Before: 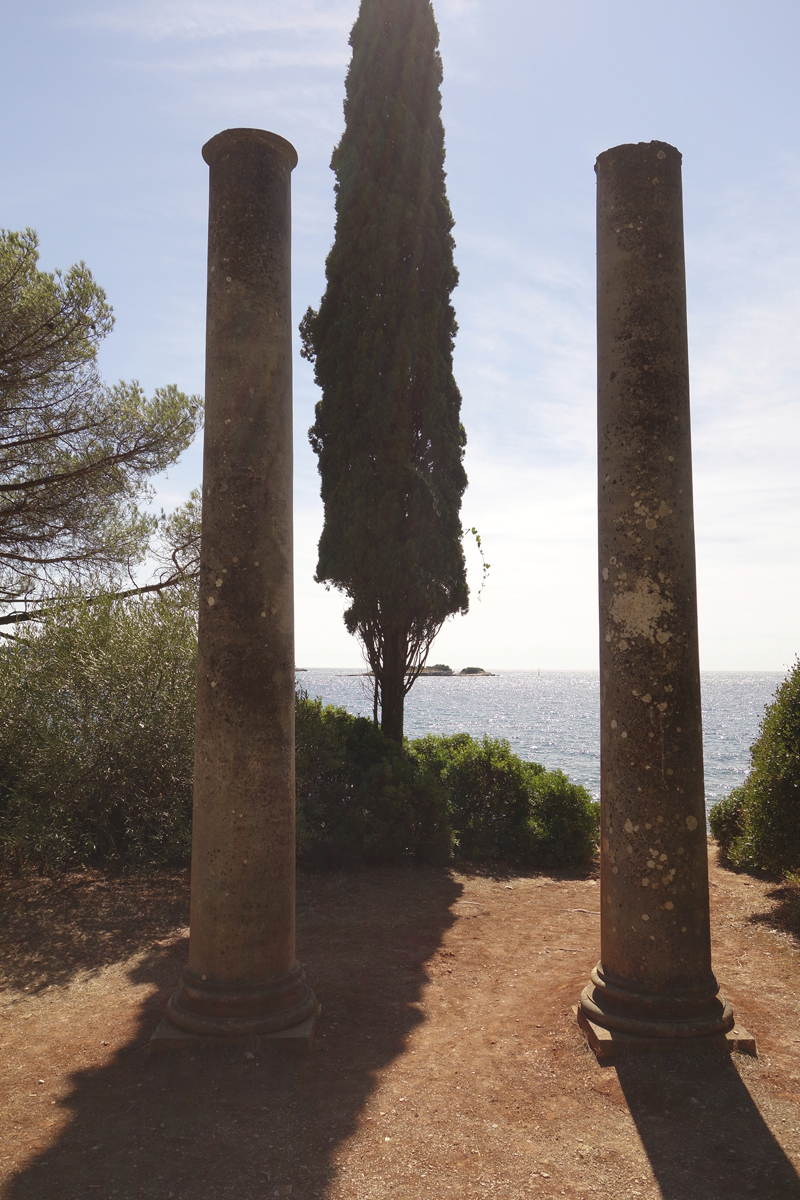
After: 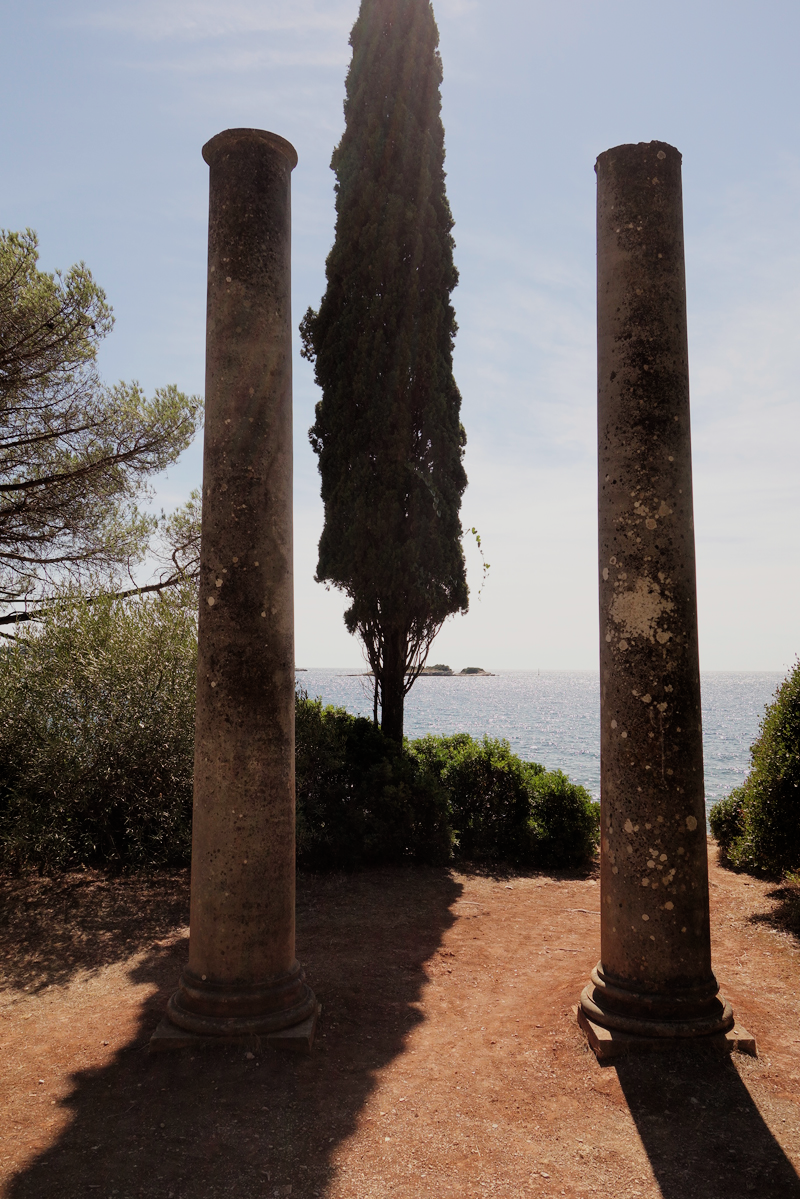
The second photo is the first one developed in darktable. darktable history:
crop: bottom 0.072%
filmic rgb: black relative exposure -5.01 EV, white relative exposure 3.95 EV, hardness 2.9, contrast 1.099
